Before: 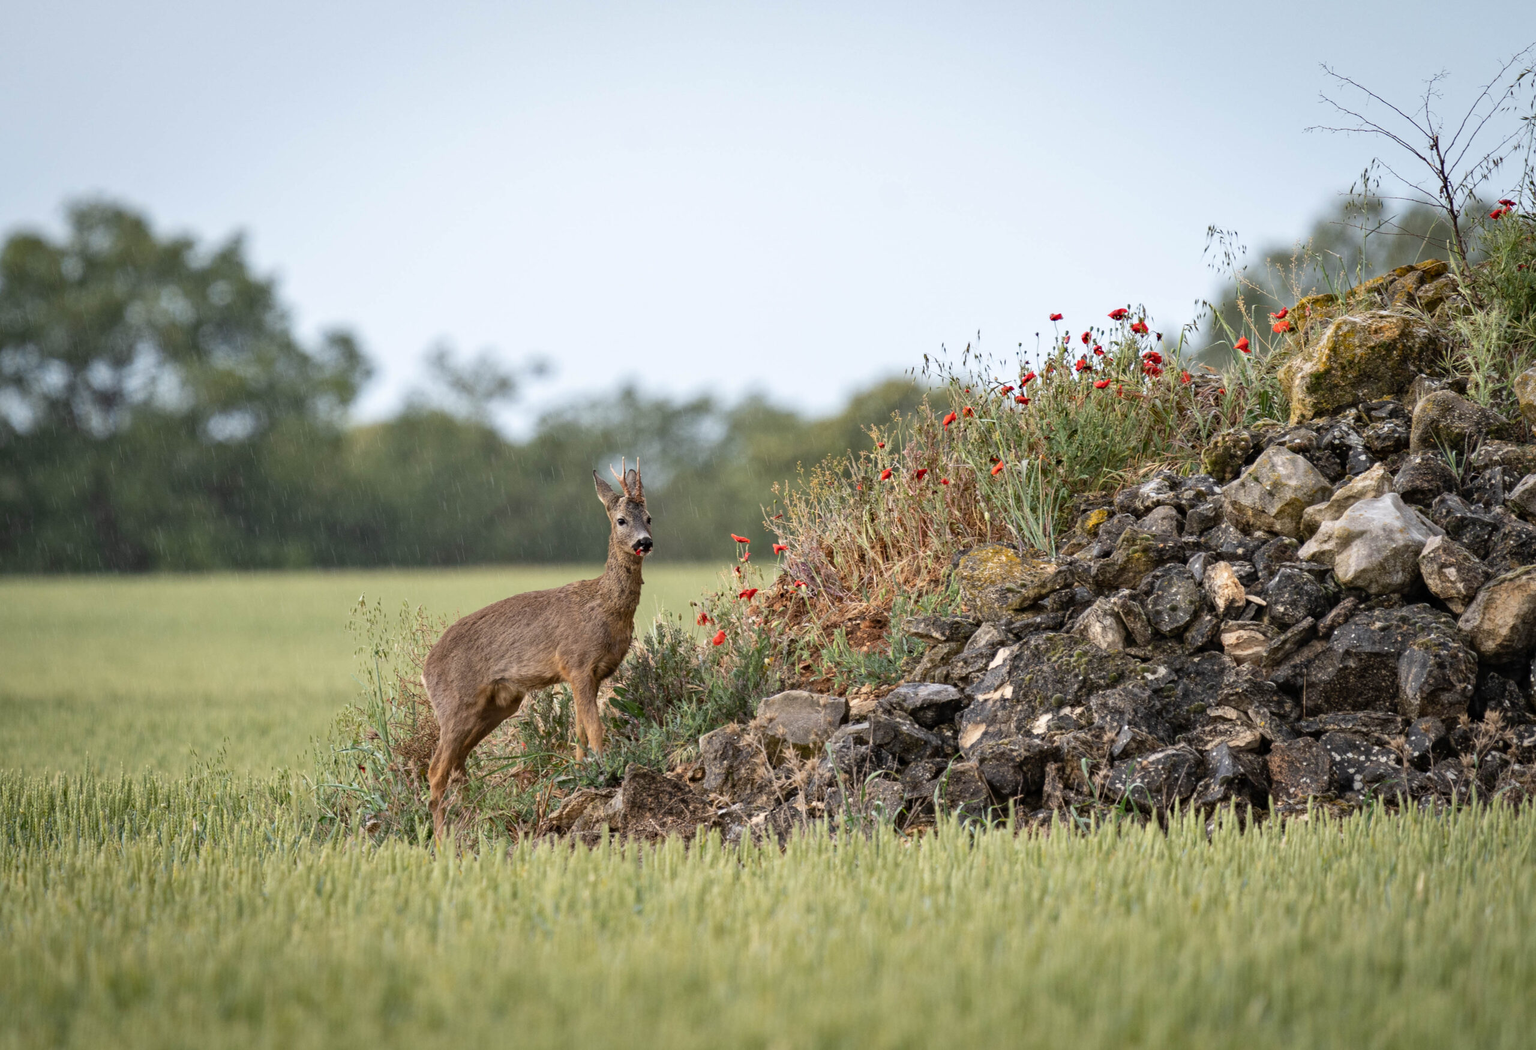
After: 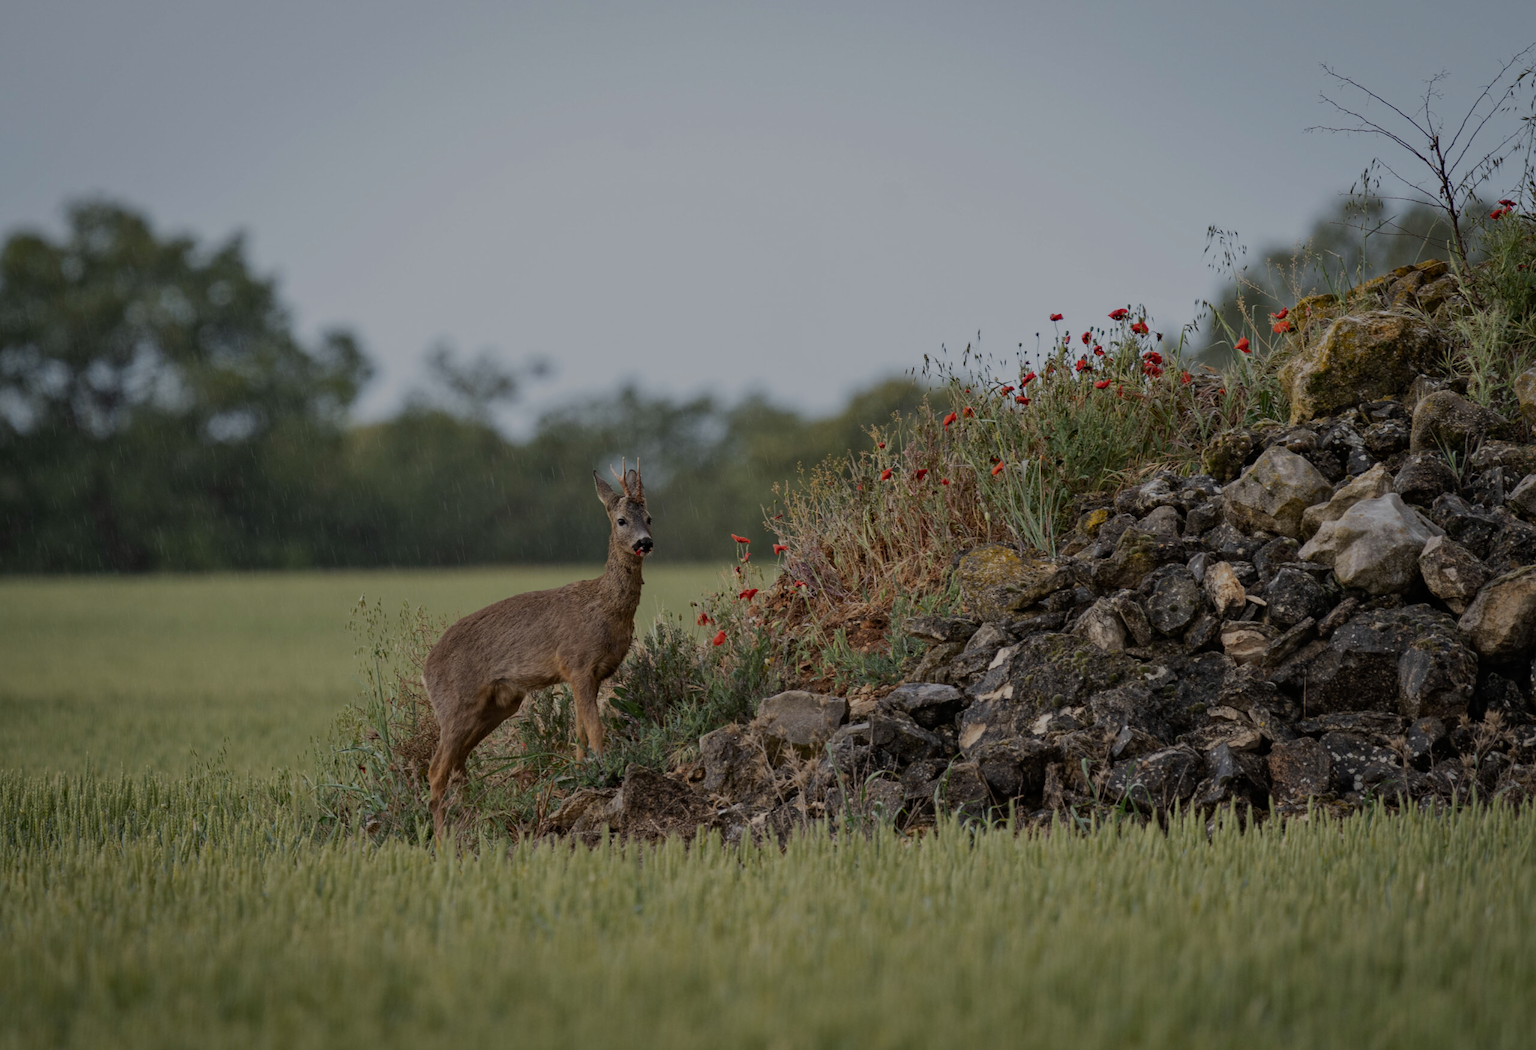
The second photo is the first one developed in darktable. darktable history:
exposure: exposure -1.369 EV, compensate highlight preservation false
